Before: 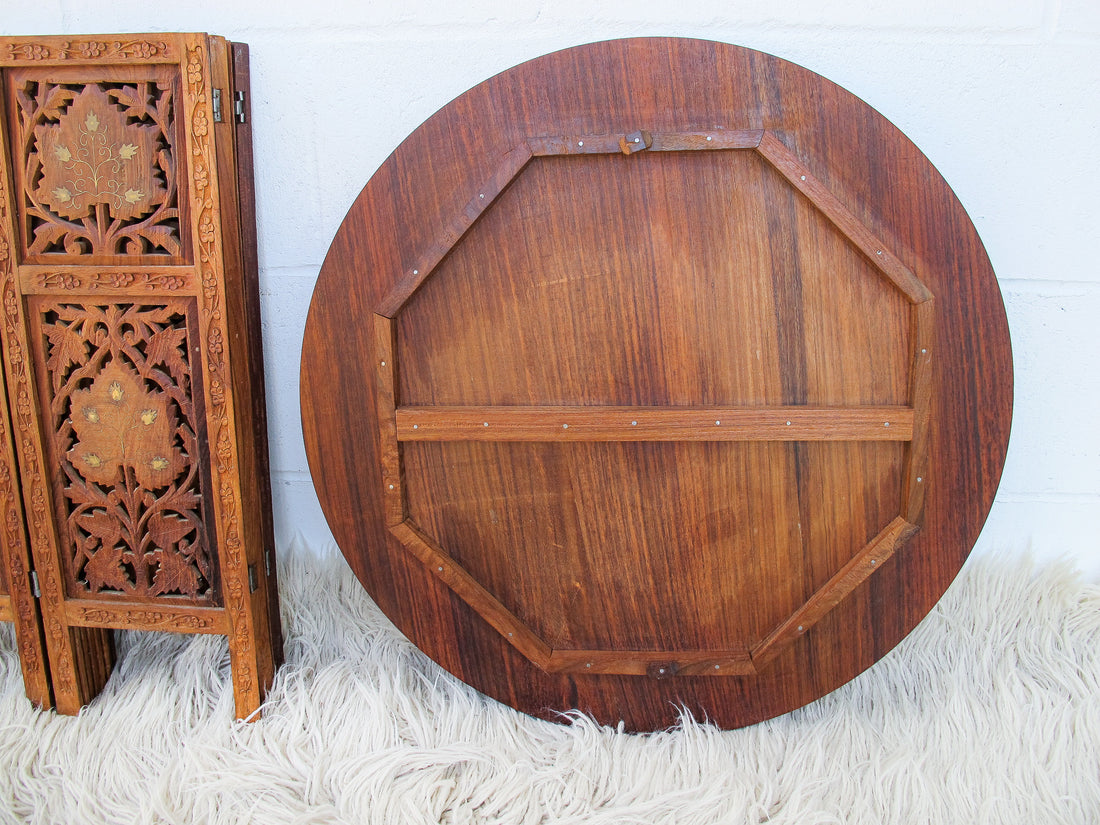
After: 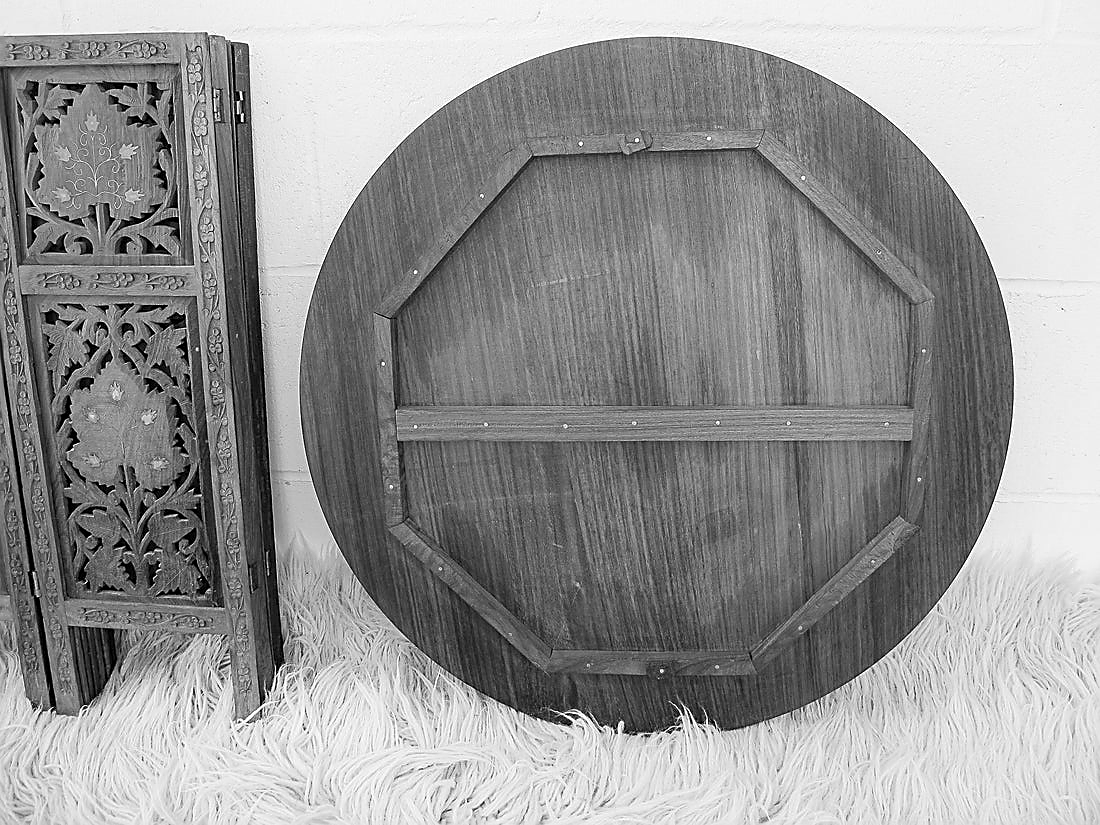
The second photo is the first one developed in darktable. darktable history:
monochrome: a 2.21, b -1.33, size 2.2
sharpen: radius 1.4, amount 1.25, threshold 0.7
